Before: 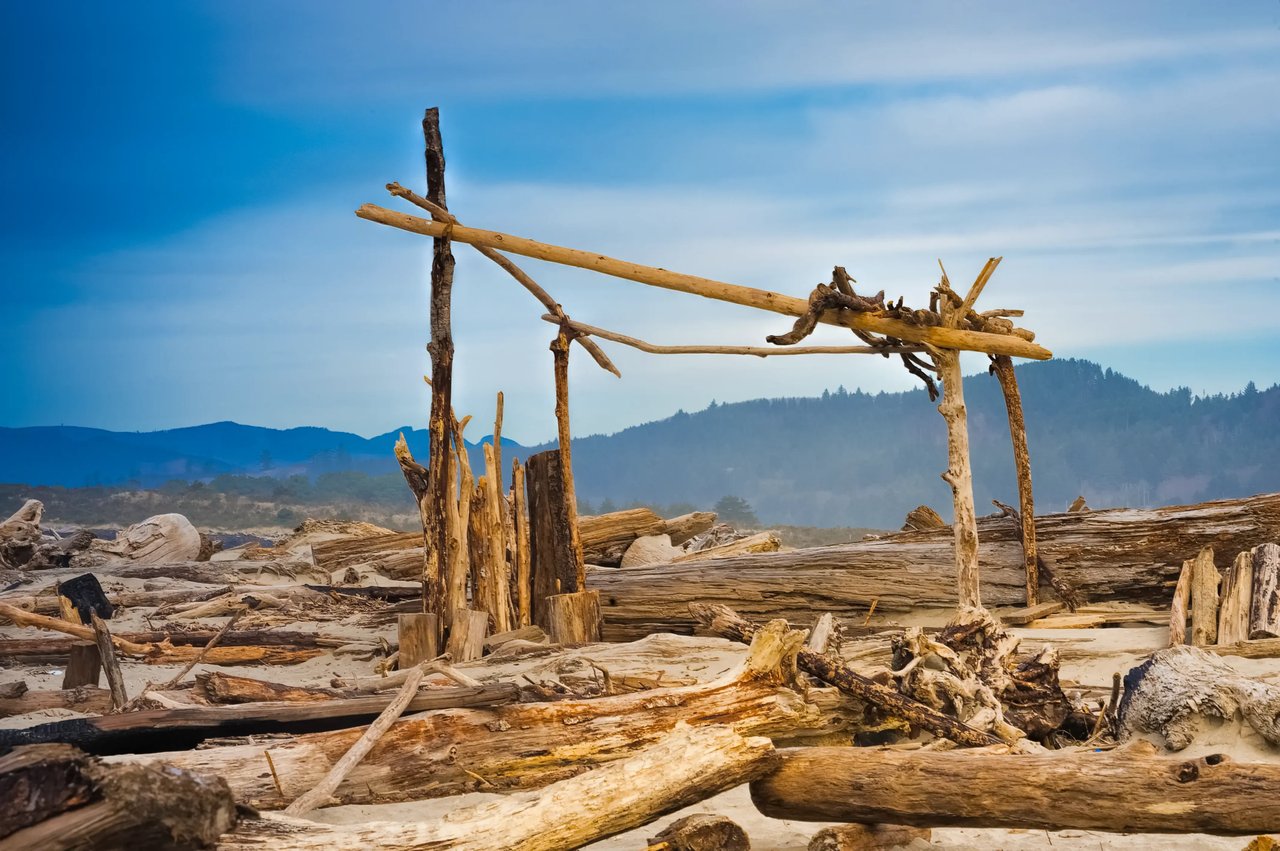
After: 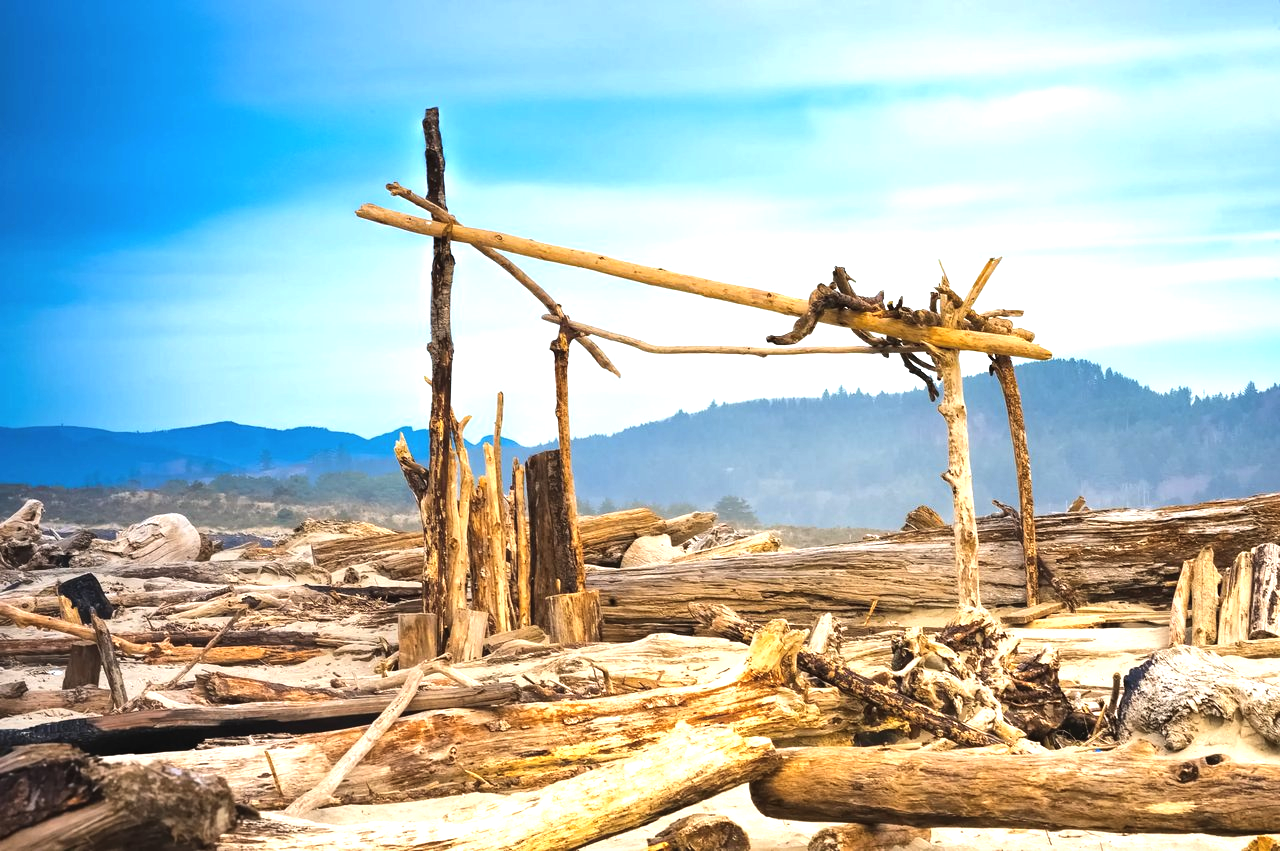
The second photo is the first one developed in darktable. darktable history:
tone equalizer: -8 EV -0.438 EV, -7 EV -0.394 EV, -6 EV -0.311 EV, -5 EV -0.191 EV, -3 EV 0.208 EV, -2 EV 0.347 EV, -1 EV 0.402 EV, +0 EV 0.406 EV, edges refinement/feathering 500, mask exposure compensation -1.57 EV, preserve details no
exposure: black level correction -0.002, exposure 0.708 EV, compensate highlight preservation false
